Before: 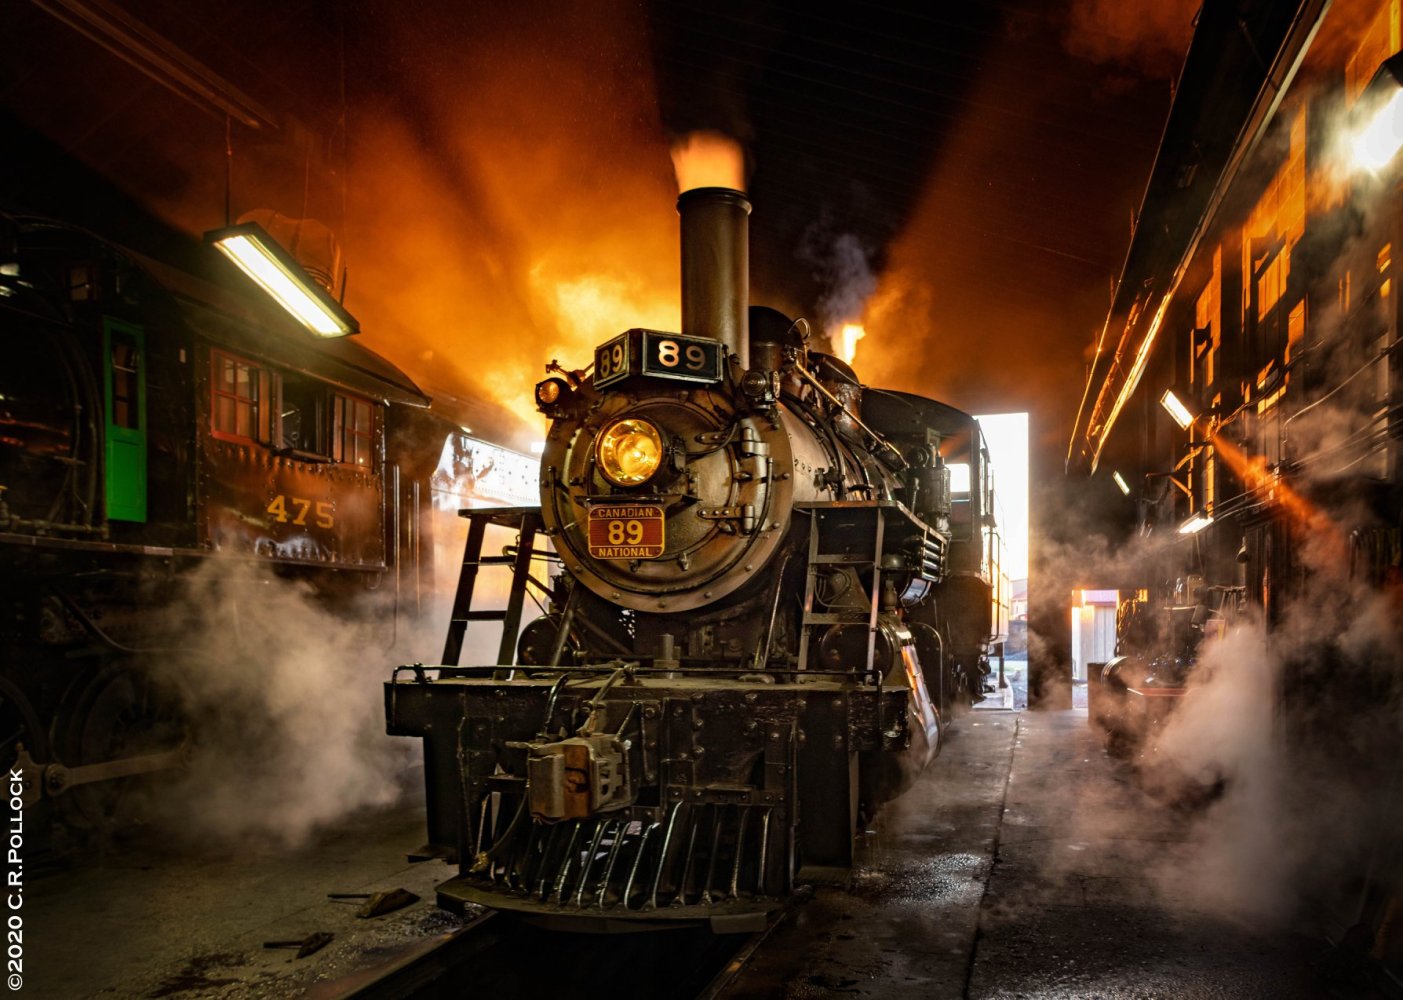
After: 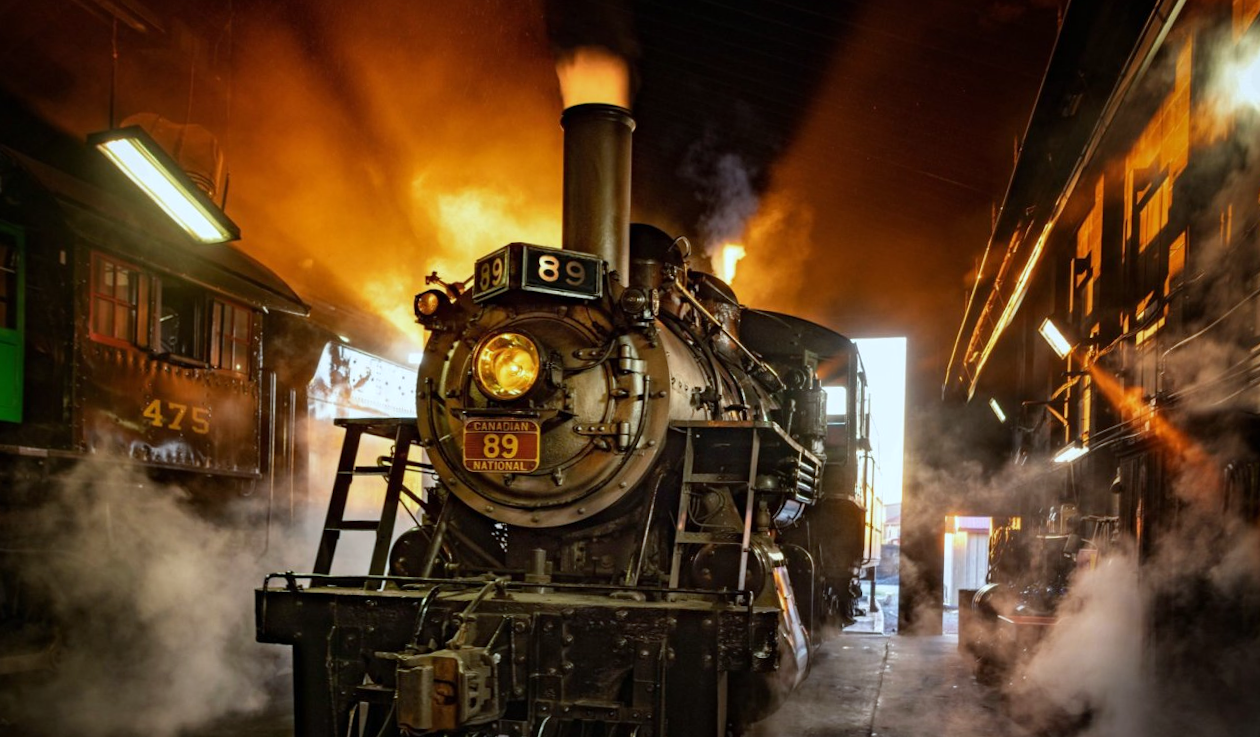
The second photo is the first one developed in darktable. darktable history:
white balance: red 0.925, blue 1.046
rotate and perspective: rotation 1.57°, crop left 0.018, crop right 0.982, crop top 0.039, crop bottom 0.961
crop: left 8.155%, top 6.611%, bottom 15.385%
